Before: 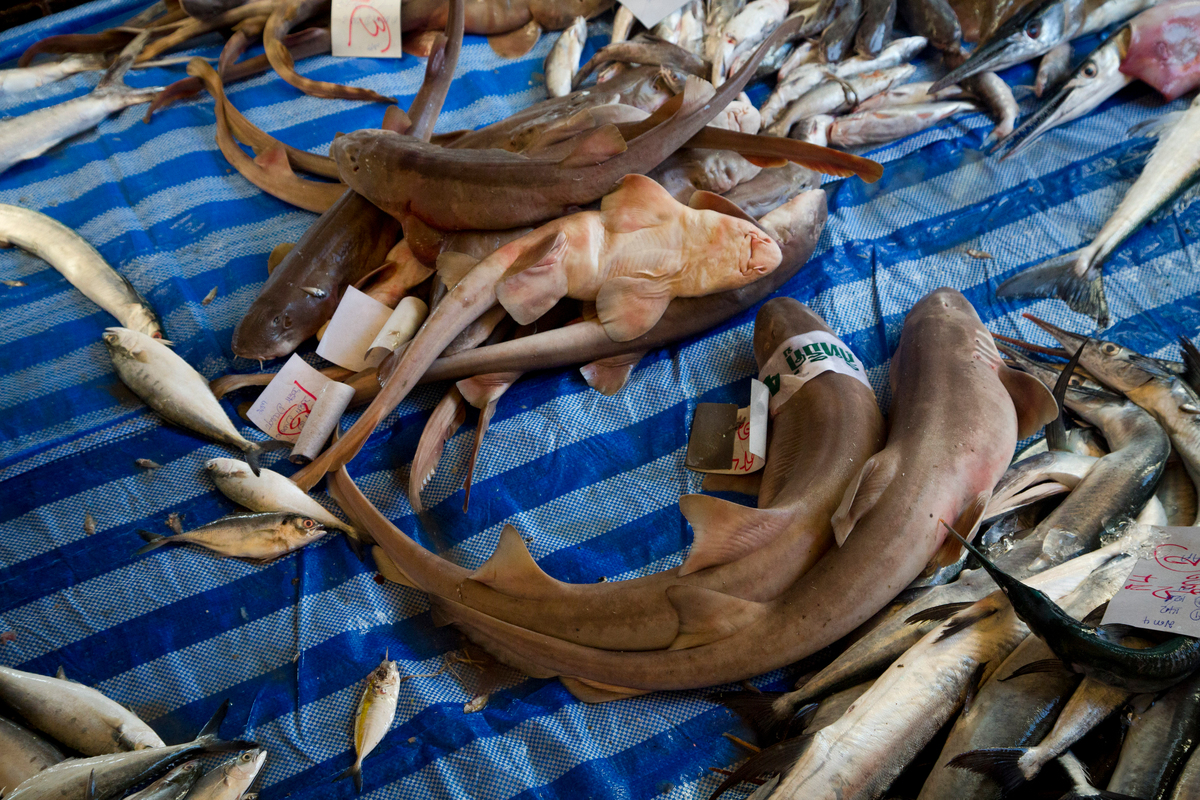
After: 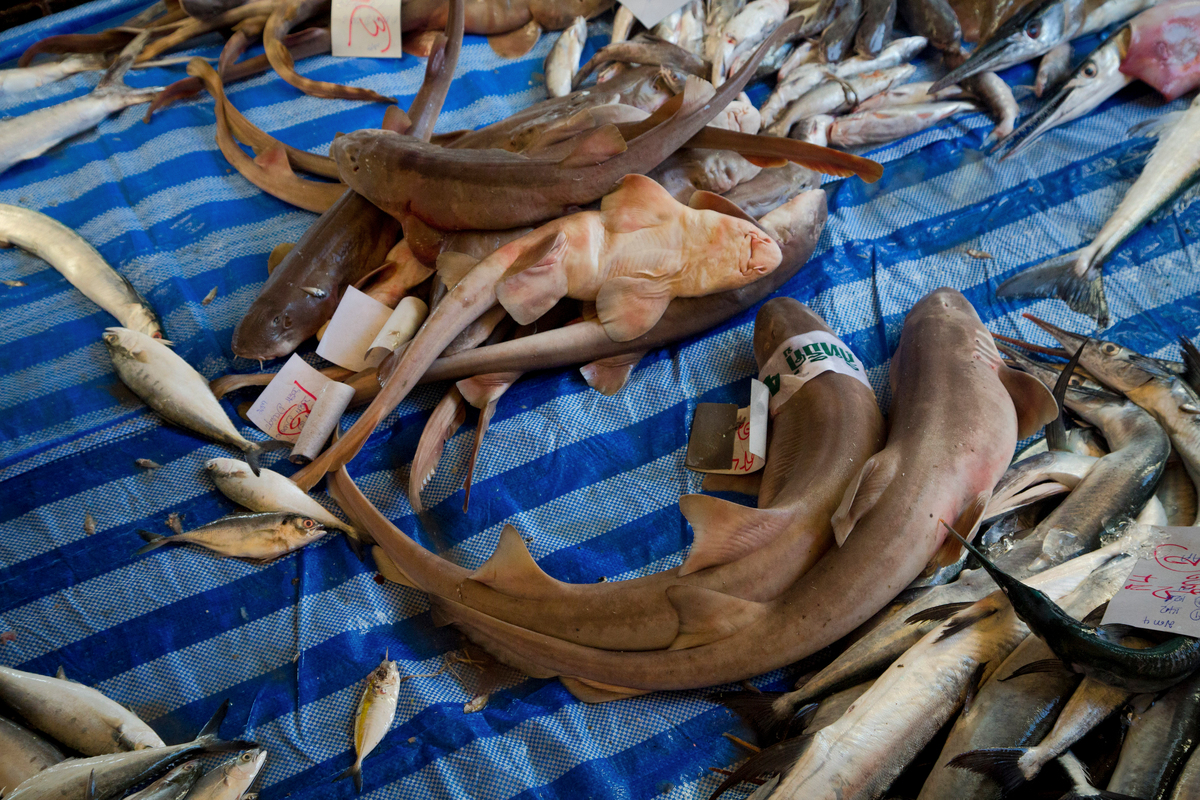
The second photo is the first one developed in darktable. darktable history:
shadows and highlights: shadows 29.93
